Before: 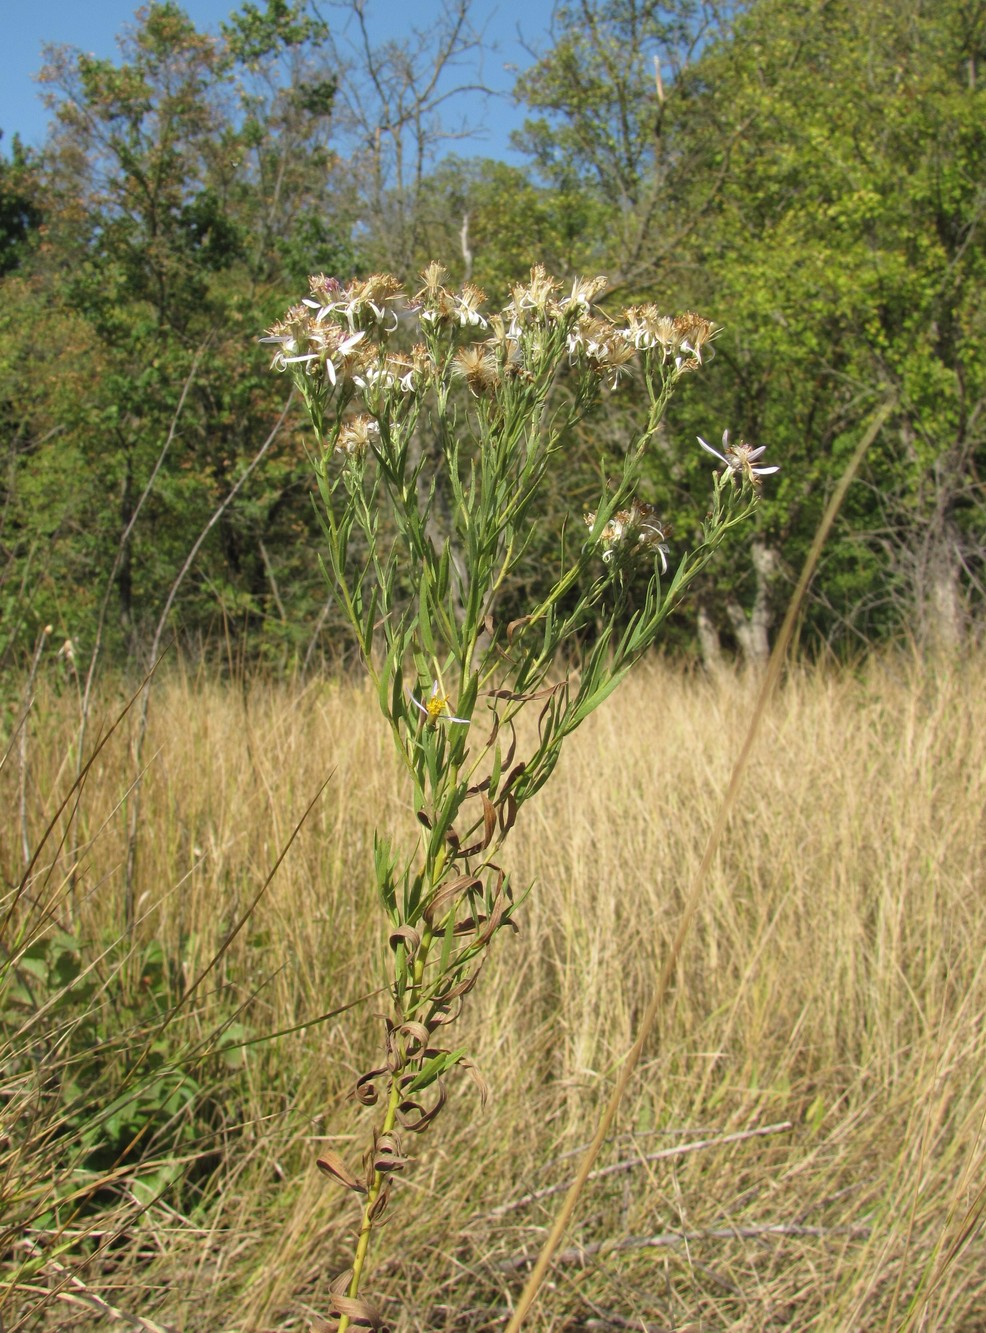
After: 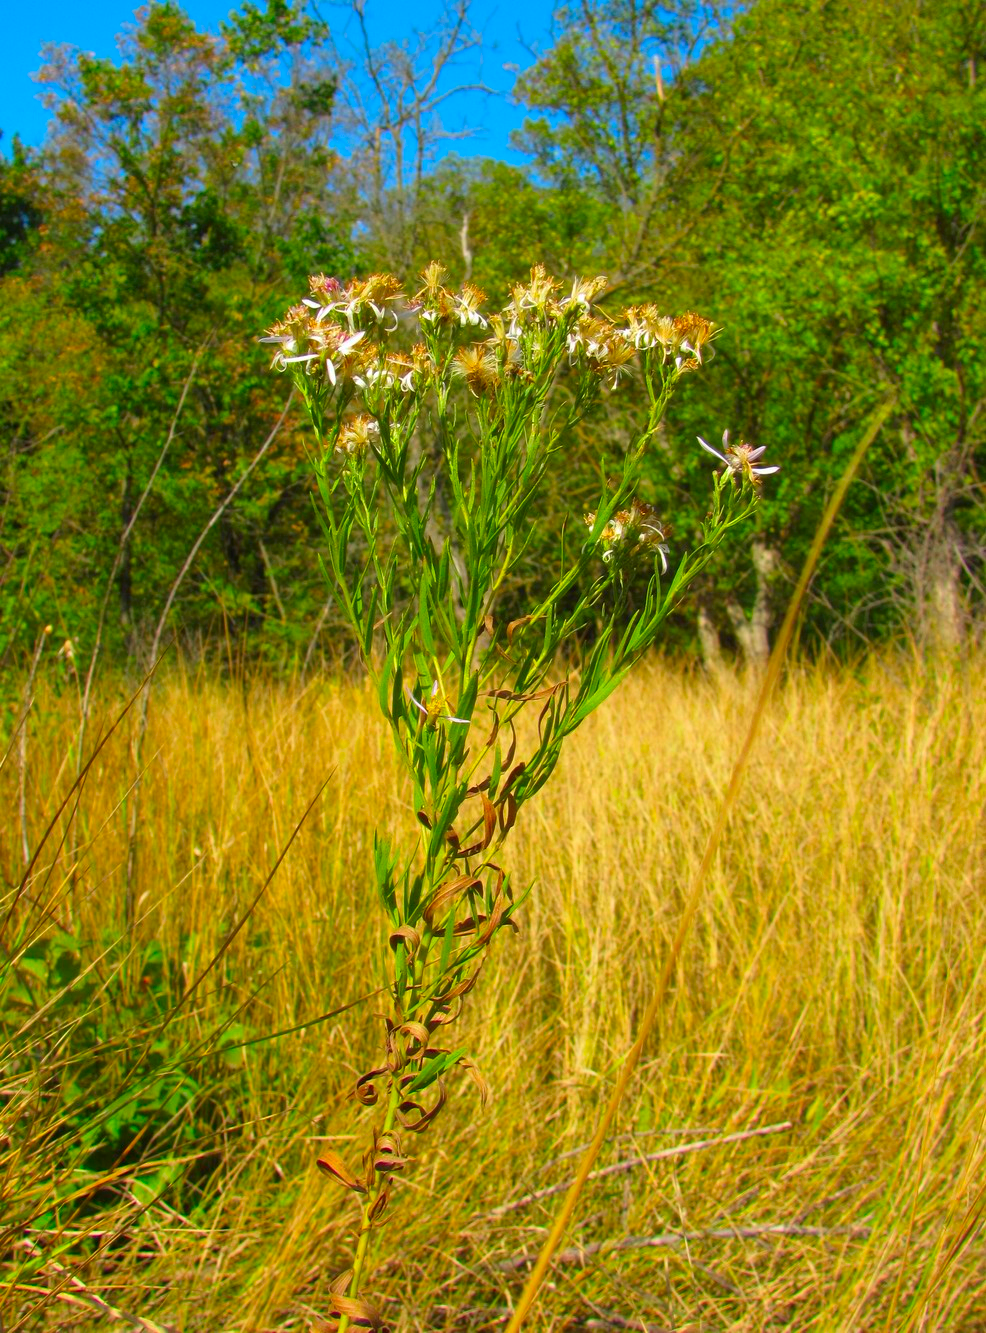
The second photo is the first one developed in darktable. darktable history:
color correction: highlights b* 0.061, saturation 2.16
